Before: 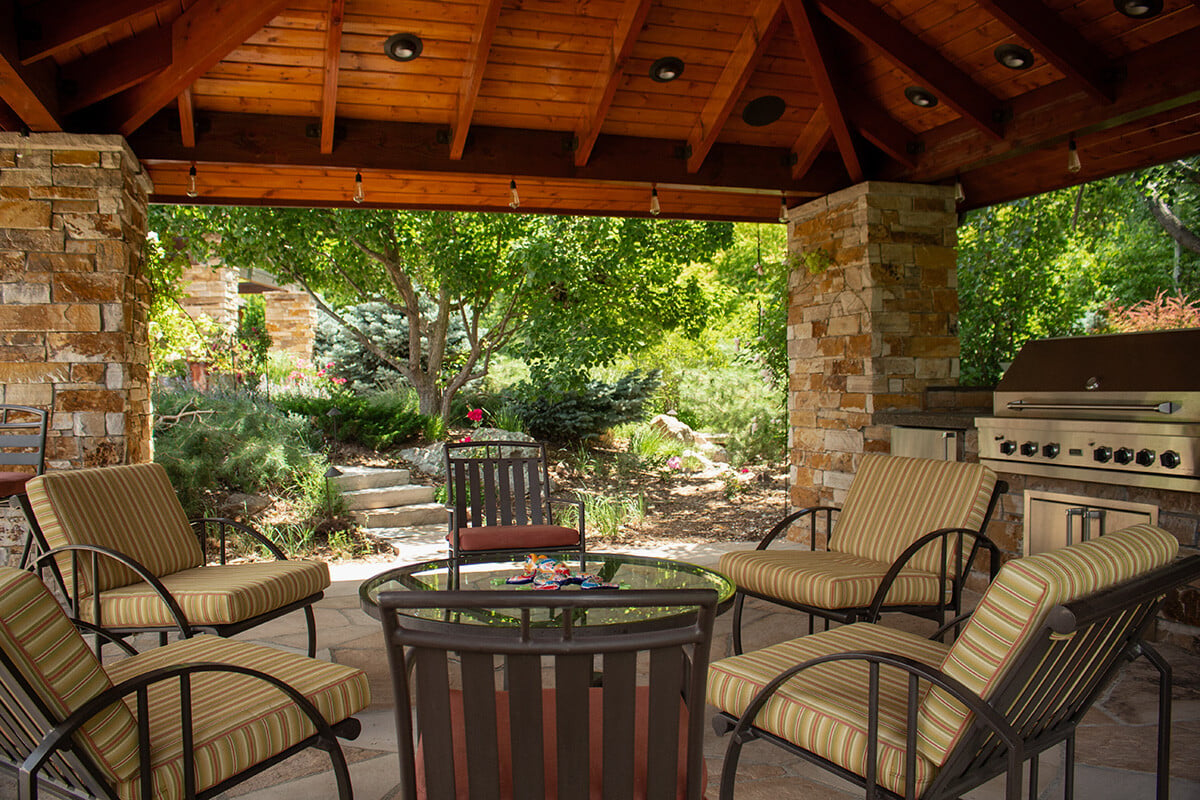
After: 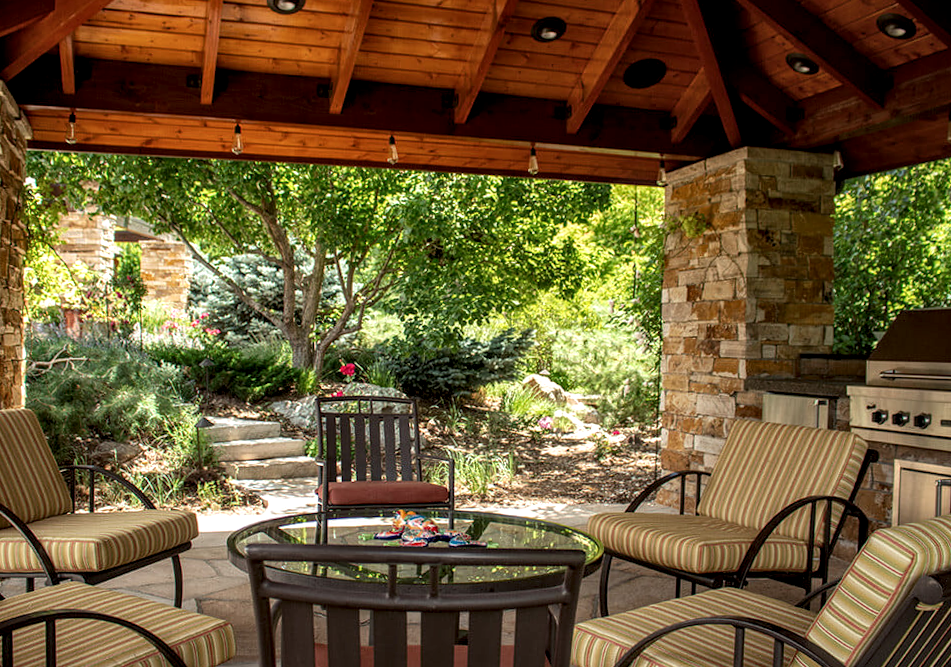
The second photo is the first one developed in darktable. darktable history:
local contrast: detail 150%
rotate and perspective: rotation 1.57°, crop left 0.018, crop right 0.982, crop top 0.039, crop bottom 0.961
crop: left 9.929%, top 3.475%, right 9.188%, bottom 9.529%
